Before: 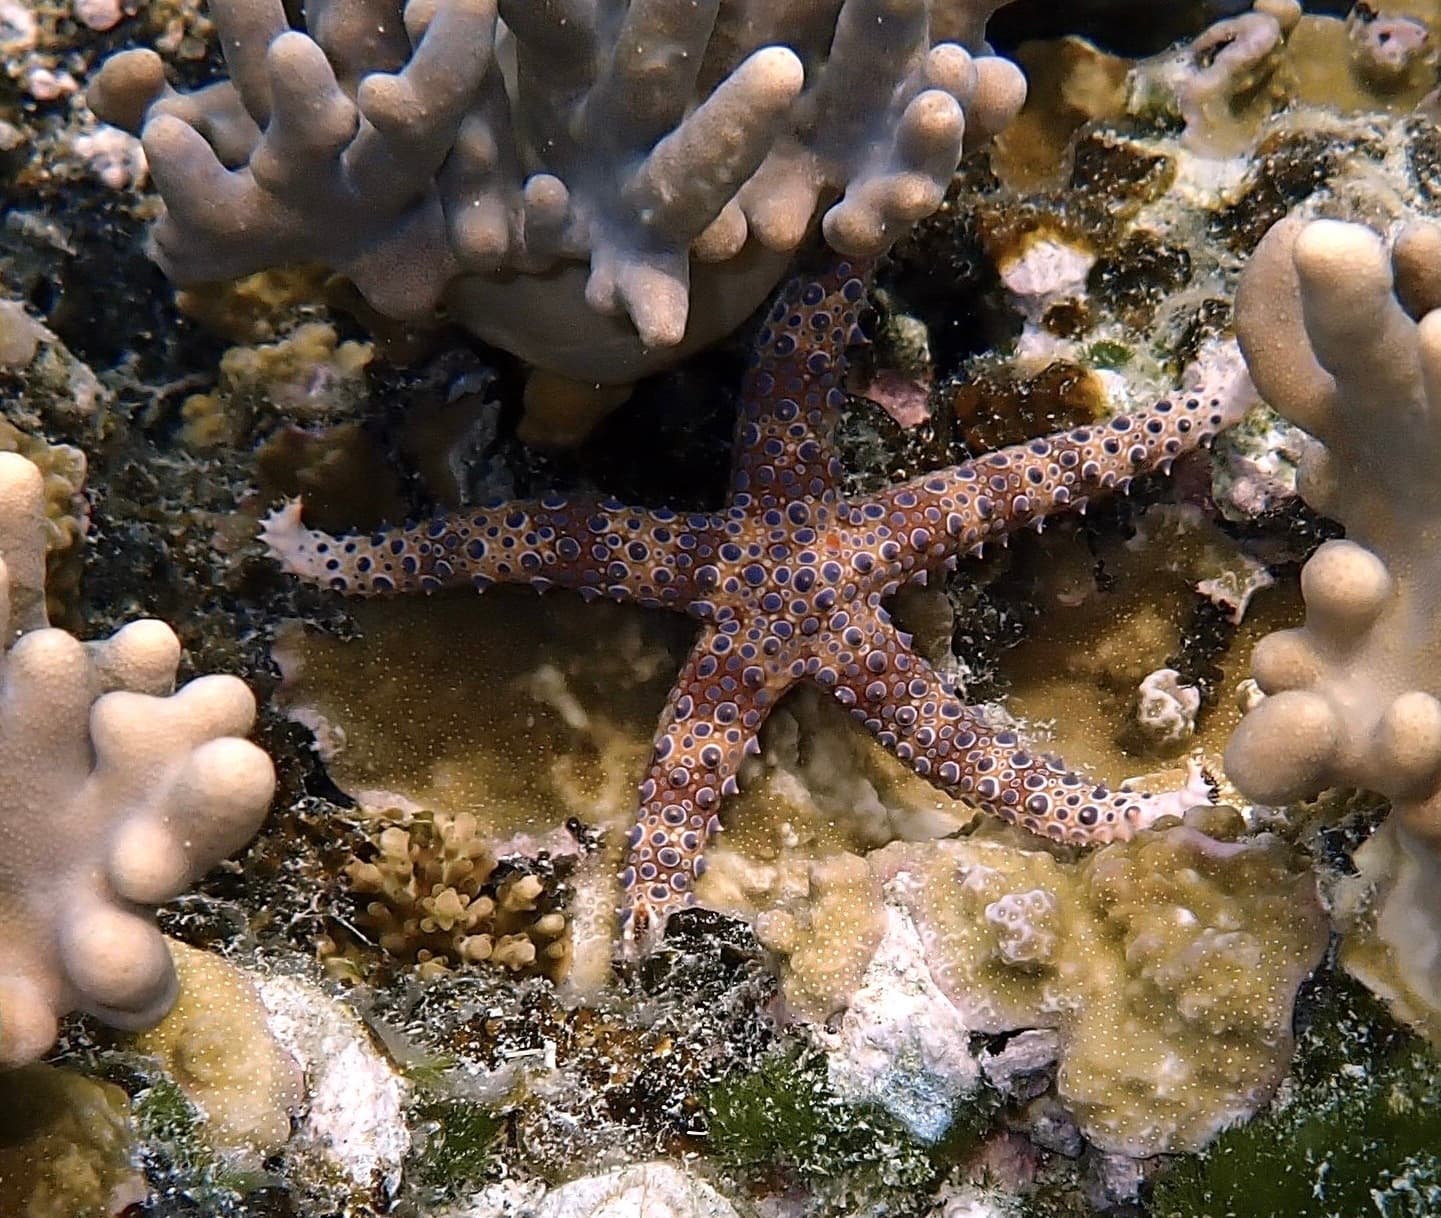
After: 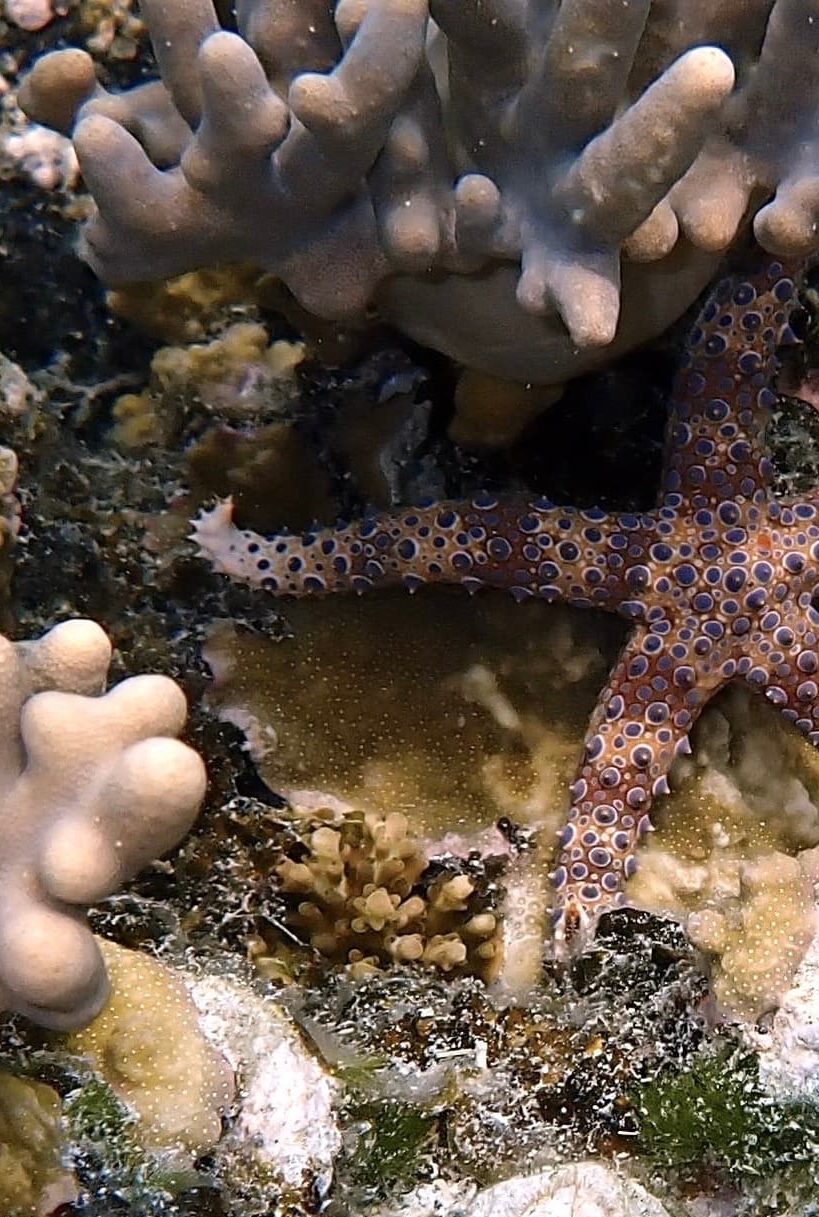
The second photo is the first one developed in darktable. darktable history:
crop: left 4.79%, right 38.34%
